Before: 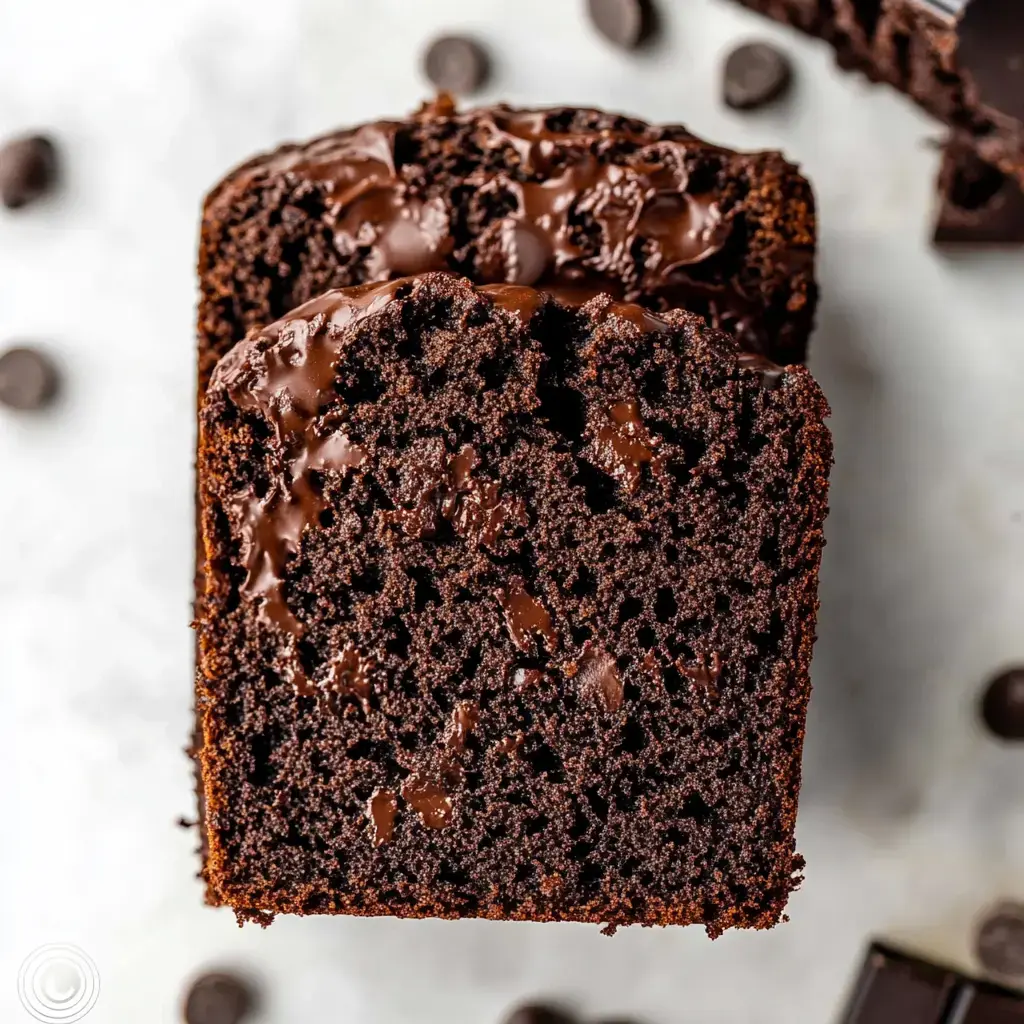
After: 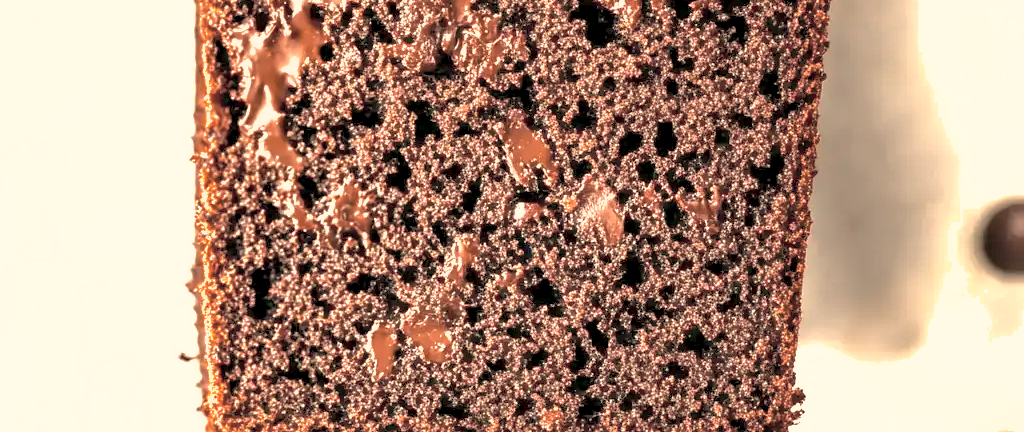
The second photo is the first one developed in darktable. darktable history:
crop: top 45.551%, bottom 12.262%
white balance: red 1.123, blue 0.83
color correction: highlights a* 5.59, highlights b* 5.24, saturation 0.68
contrast brightness saturation: brightness 0.13
exposure: black level correction 0.001, exposure 1.719 EV, compensate exposure bias true, compensate highlight preservation false
shadows and highlights: on, module defaults
